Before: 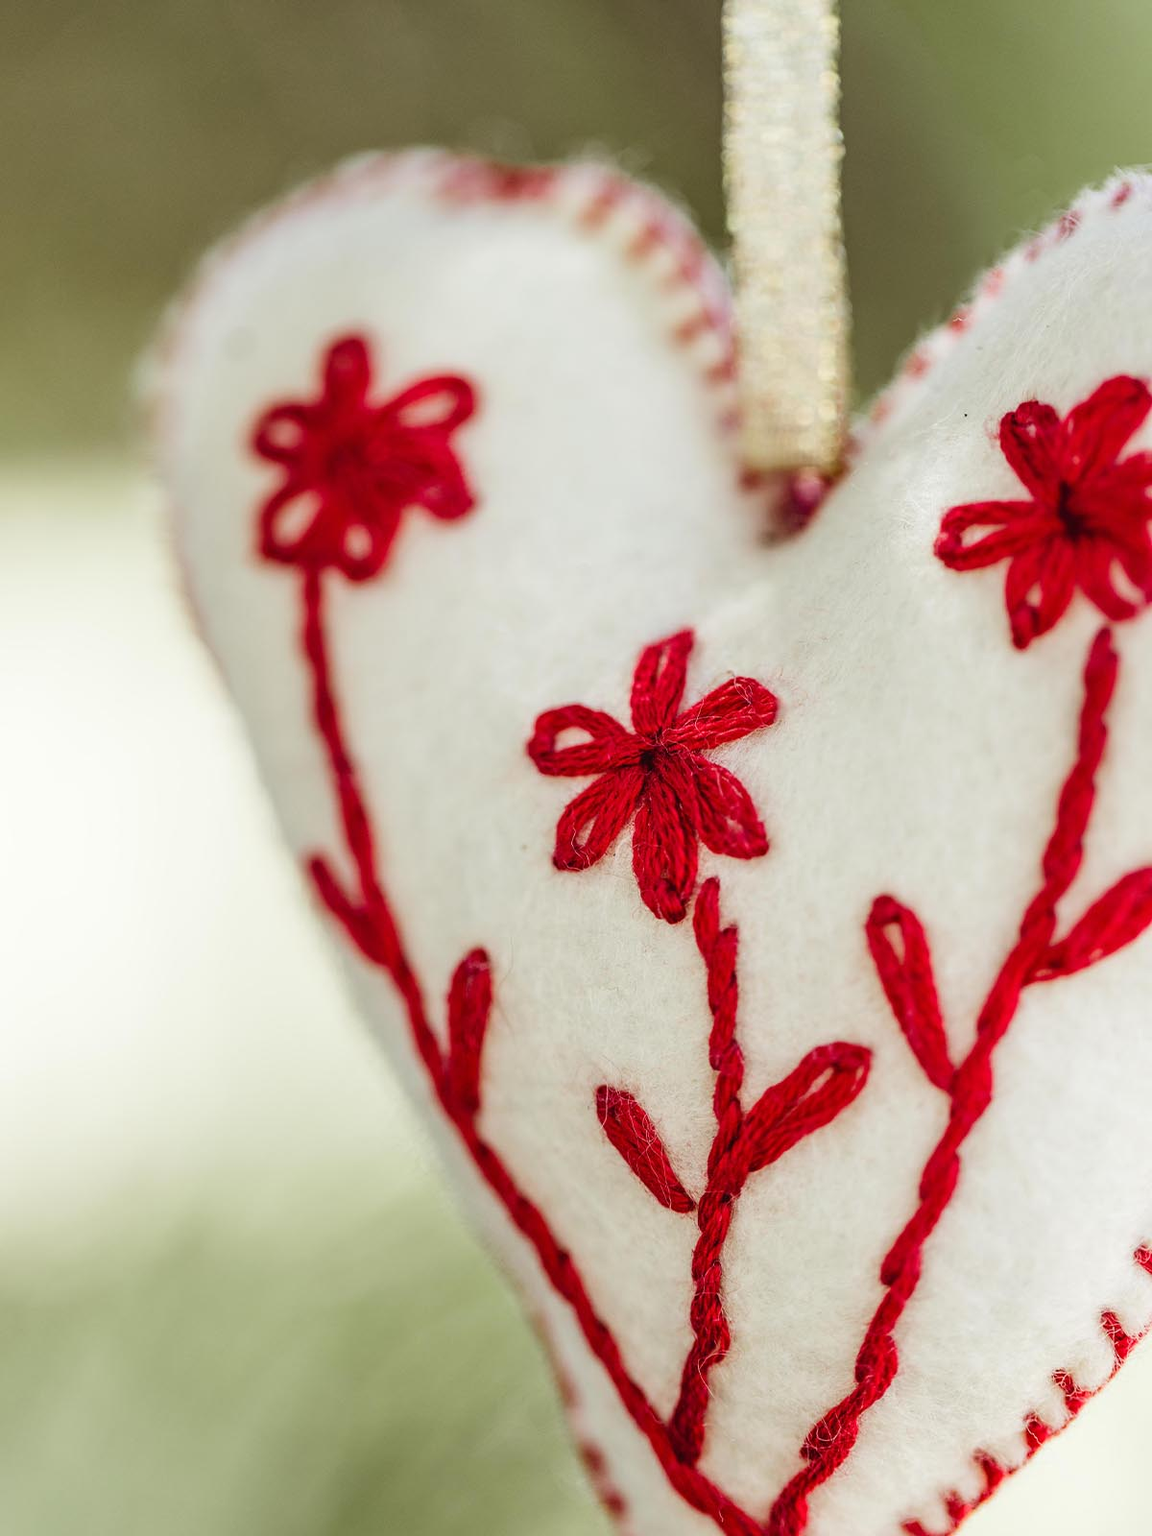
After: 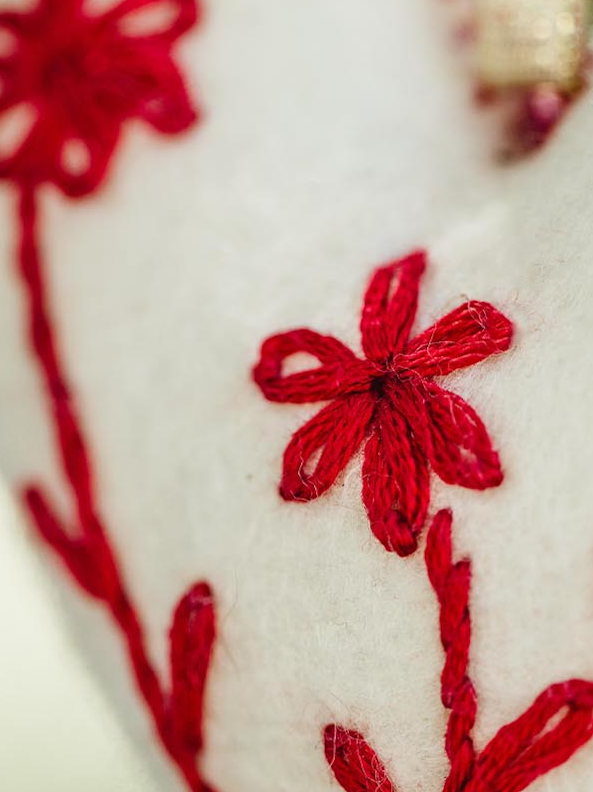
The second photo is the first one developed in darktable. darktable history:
crop: left 25%, top 25%, right 25%, bottom 25%
rotate and perspective: rotation 0.174°, lens shift (vertical) 0.013, lens shift (horizontal) 0.019, shear 0.001, automatic cropping original format, crop left 0.007, crop right 0.991, crop top 0.016, crop bottom 0.997
